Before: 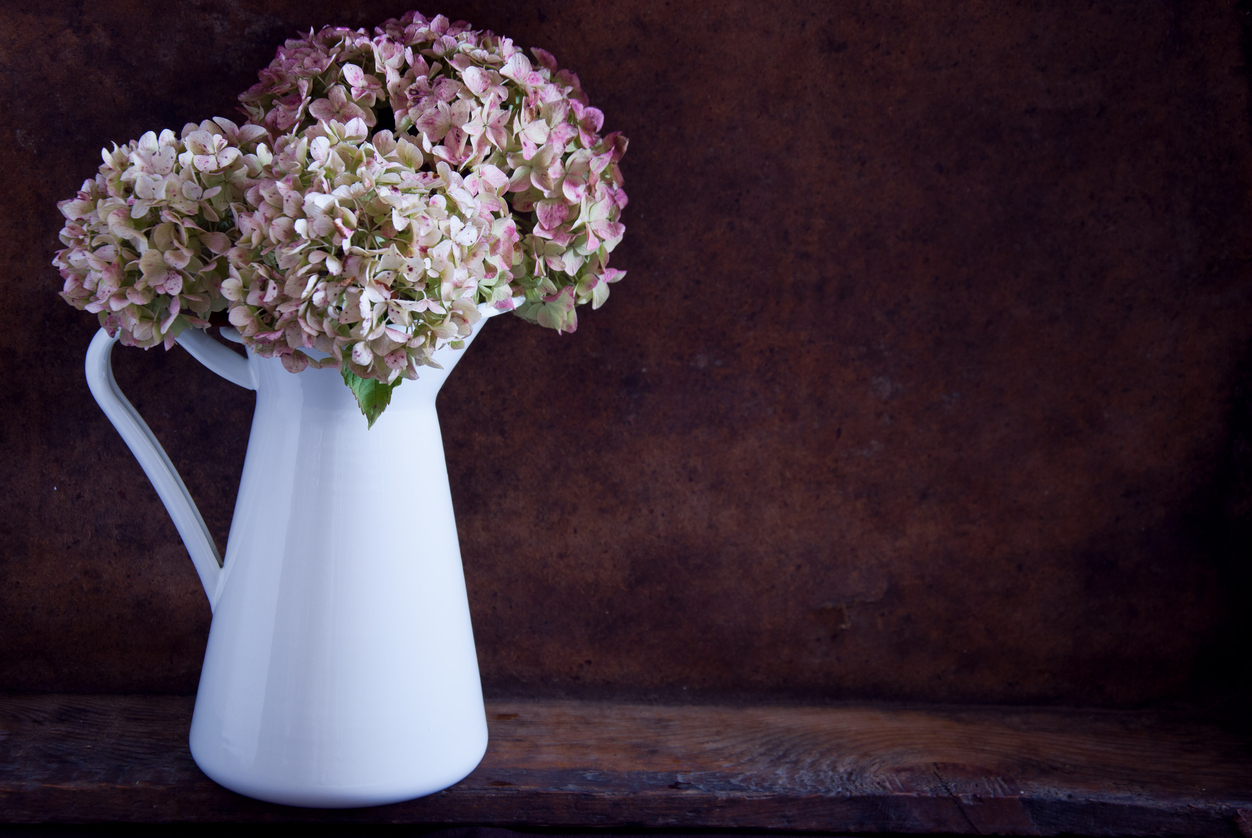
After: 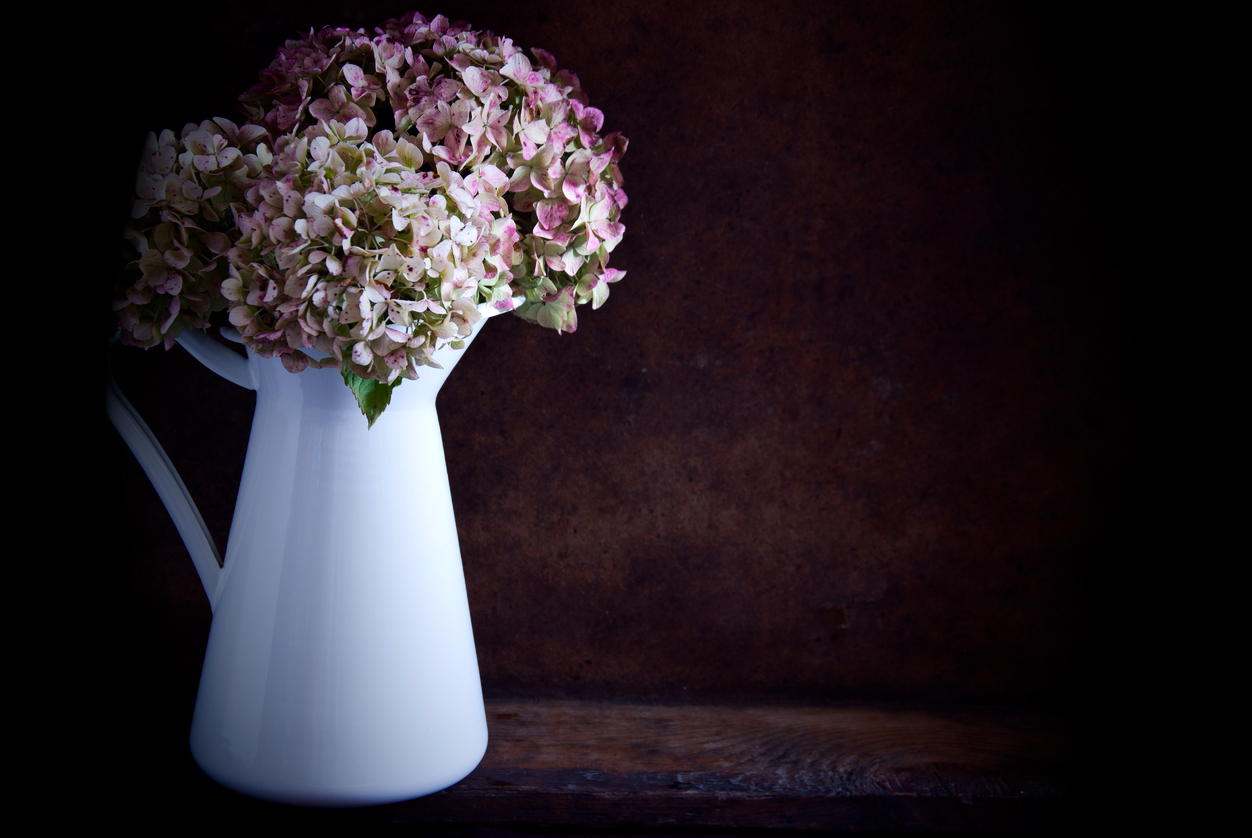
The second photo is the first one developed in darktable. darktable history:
vignetting: fall-off start 15.9%, fall-off radius 100%, brightness -1, saturation 0.5, width/height ratio 0.719
tone equalizer: -8 EV -0.75 EV, -7 EV -0.7 EV, -6 EV -0.6 EV, -5 EV -0.4 EV, -3 EV 0.4 EV, -2 EV 0.6 EV, -1 EV 0.7 EV, +0 EV 0.75 EV, edges refinement/feathering 500, mask exposure compensation -1.57 EV, preserve details no
